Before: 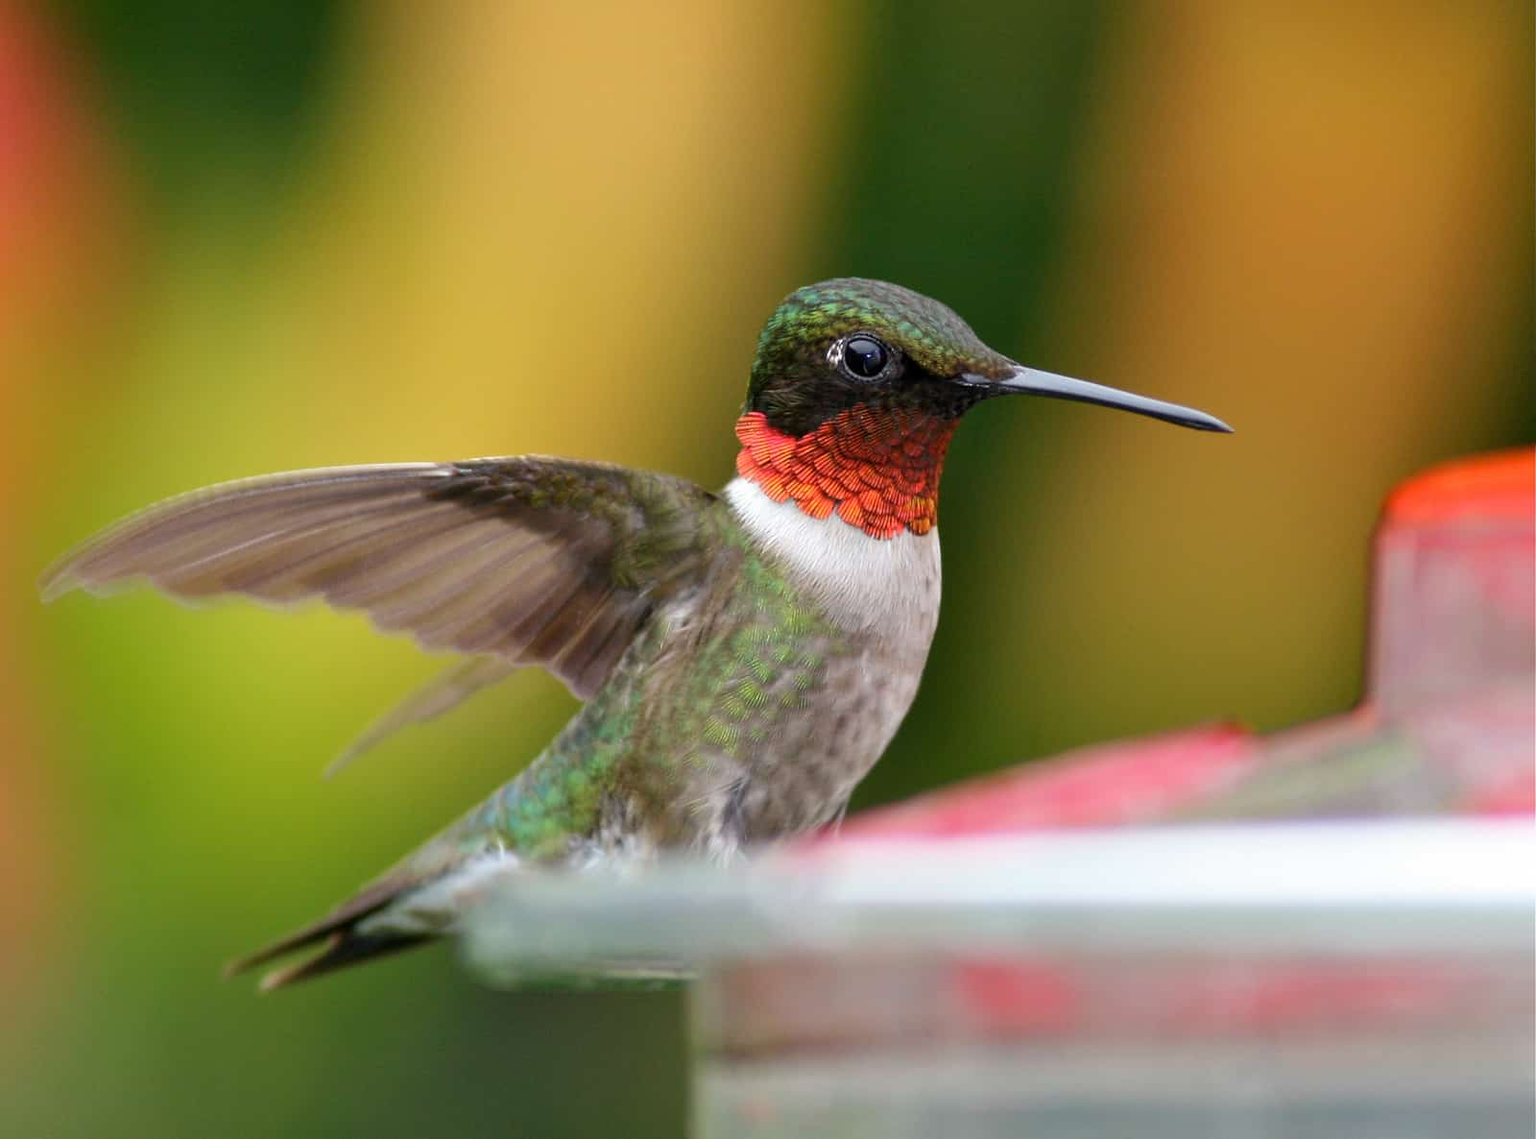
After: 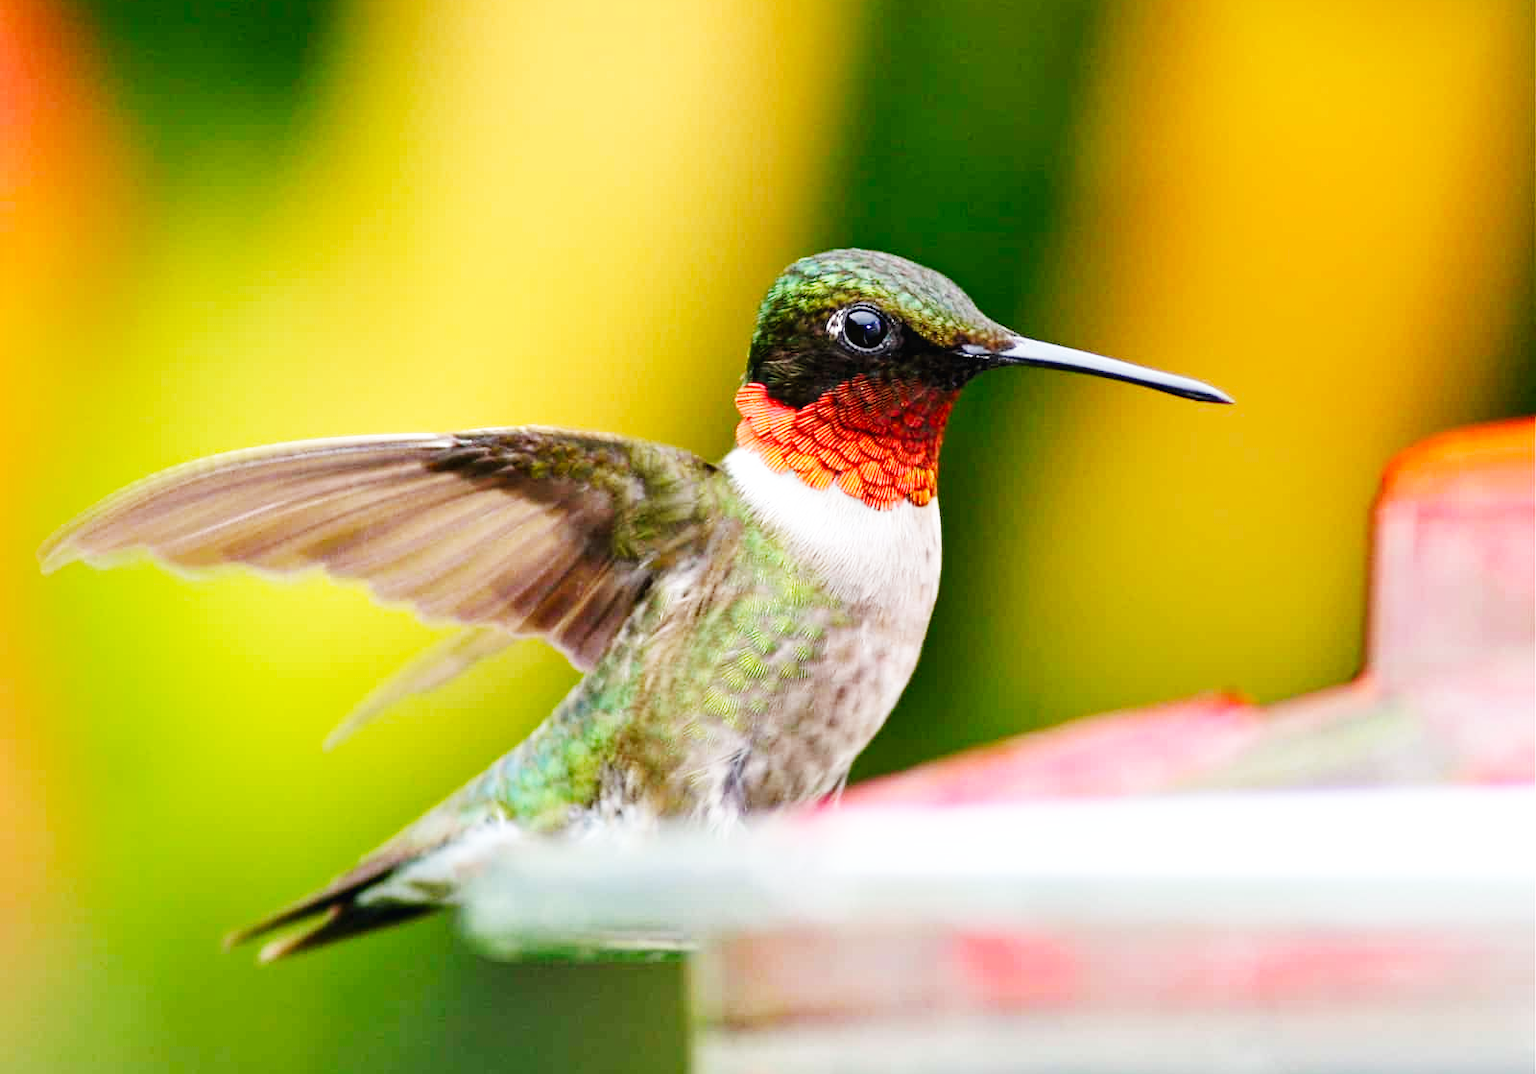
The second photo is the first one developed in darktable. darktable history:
crop and rotate: top 2.535%, bottom 3.063%
base curve: curves: ch0 [(0, 0.003) (0.001, 0.002) (0.006, 0.004) (0.02, 0.022) (0.048, 0.086) (0.094, 0.234) (0.162, 0.431) (0.258, 0.629) (0.385, 0.8) (0.548, 0.918) (0.751, 0.988) (1, 1)], preserve colors none
haze removal: compatibility mode true, adaptive false
